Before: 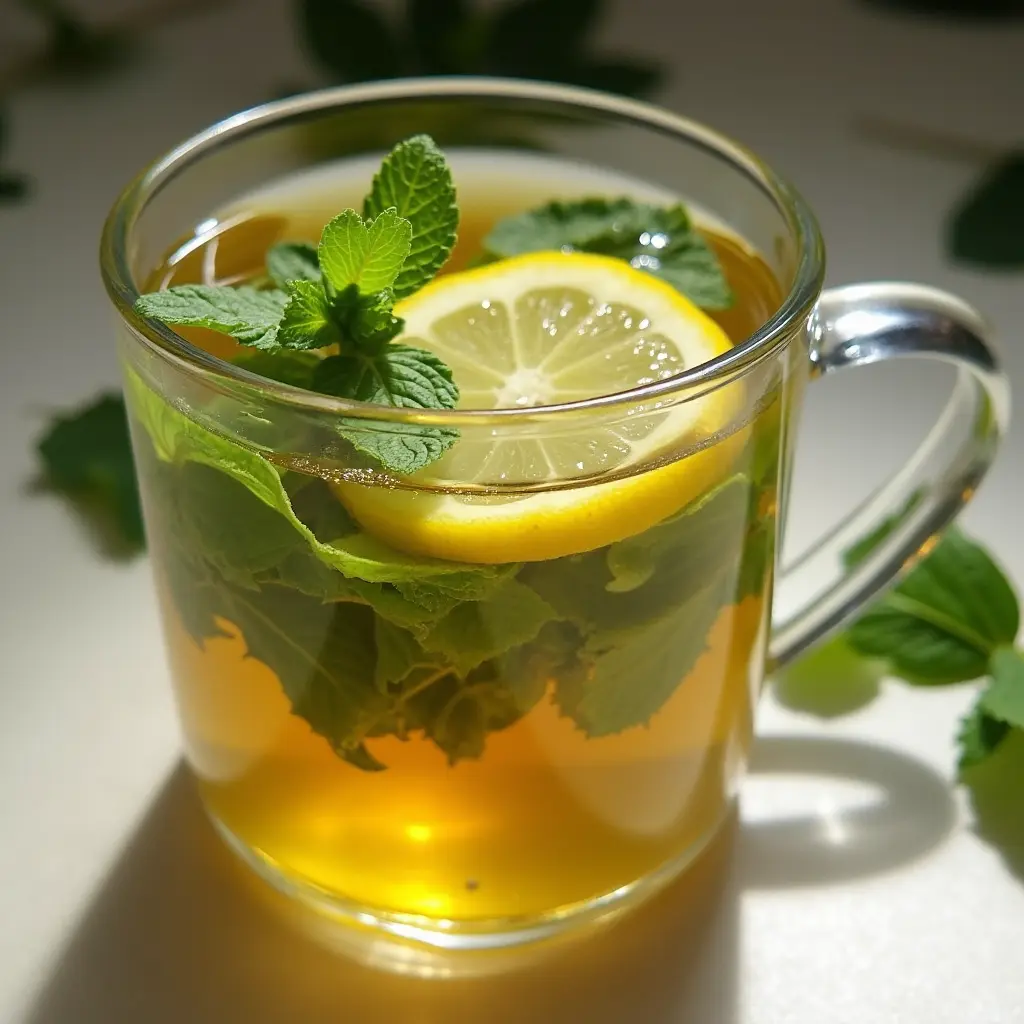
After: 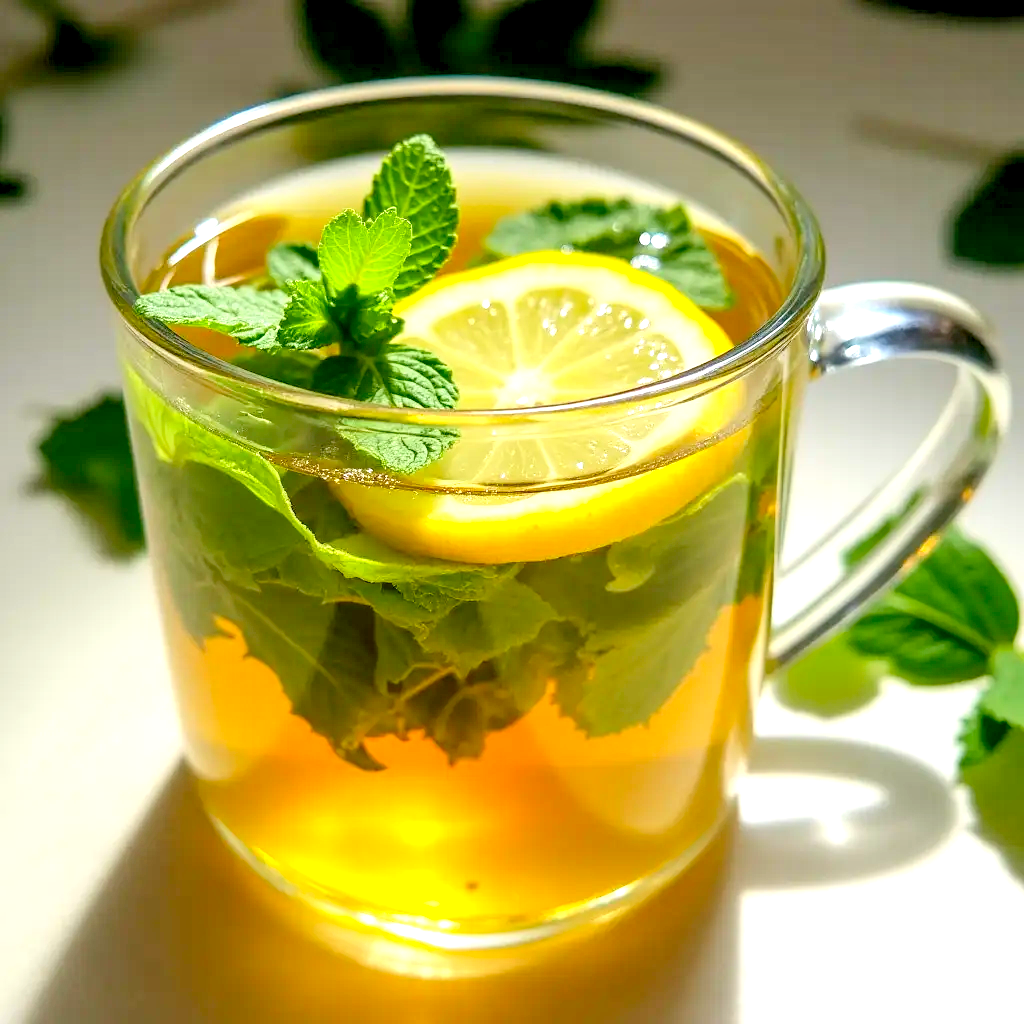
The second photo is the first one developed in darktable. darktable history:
levels: levels [0, 0.43, 0.984]
local contrast: highlights 19%, detail 186%
contrast brightness saturation: contrast 0.07, brightness 0.18, saturation 0.4
exposure: black level correction 0.005, exposure 0.014 EV, compensate highlight preservation false
